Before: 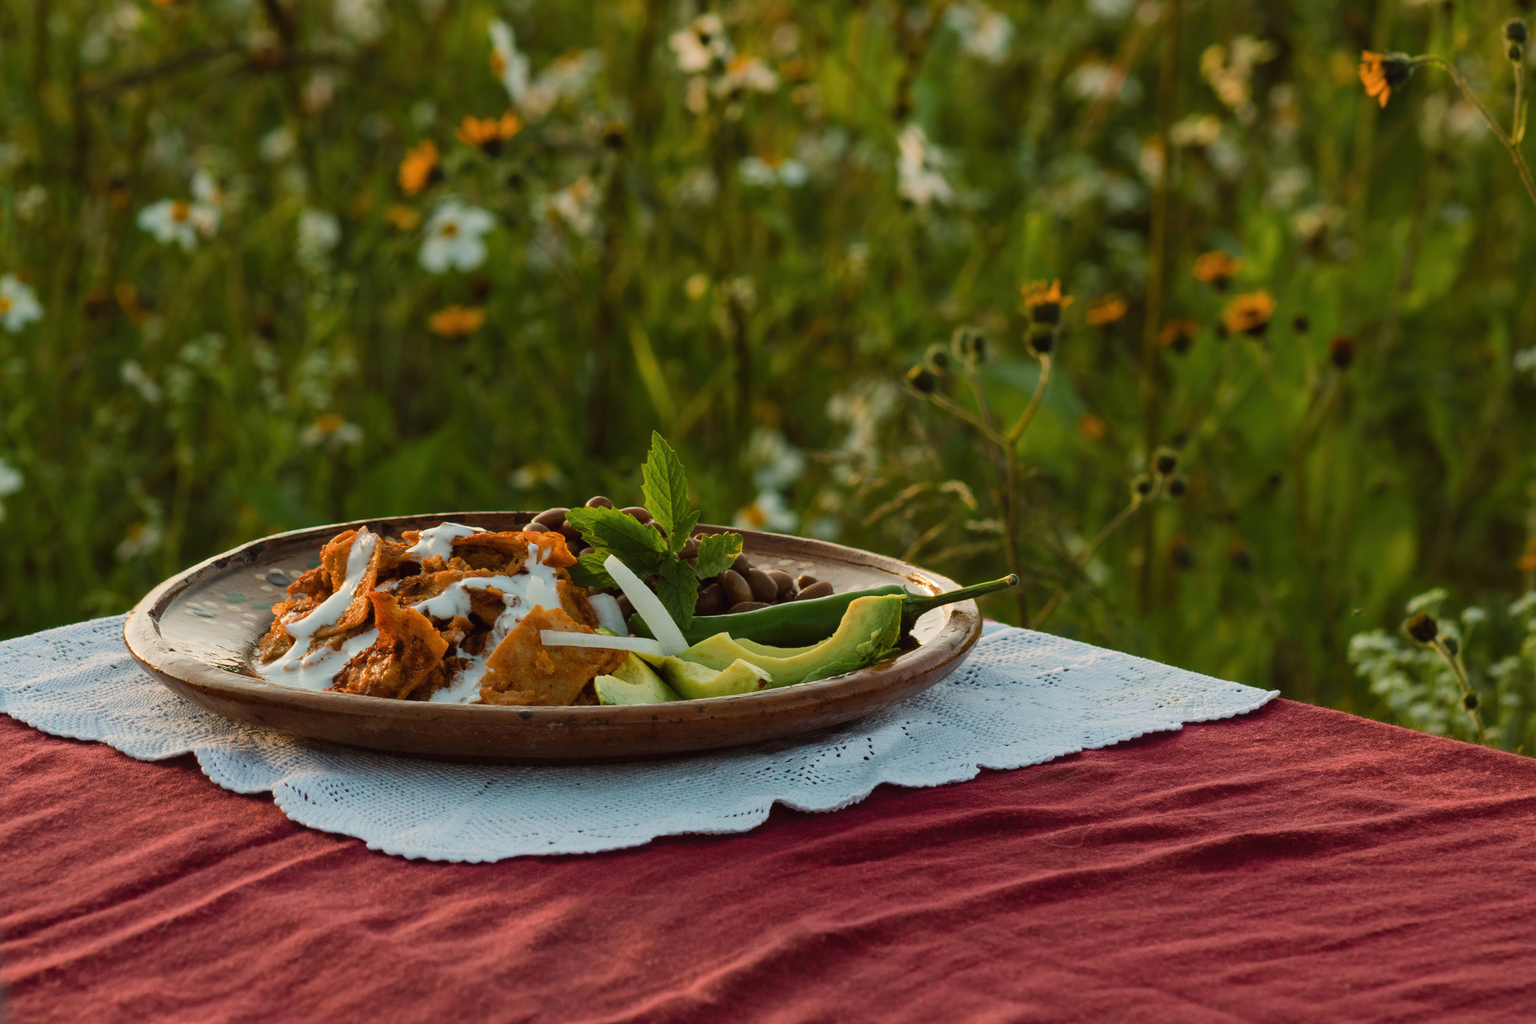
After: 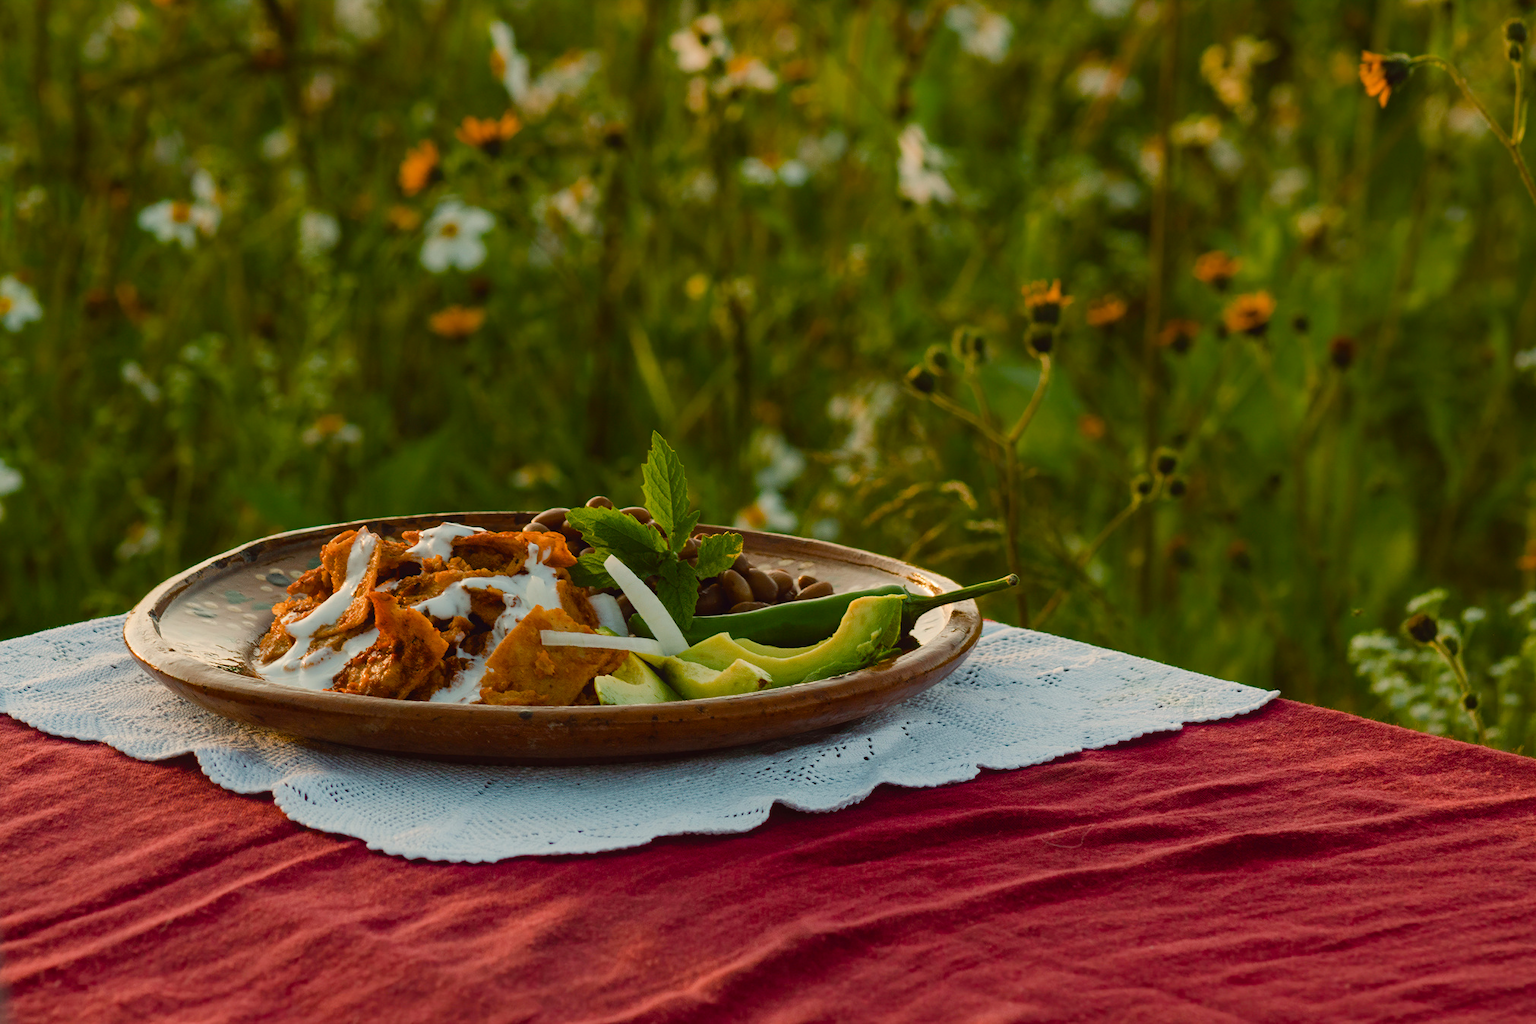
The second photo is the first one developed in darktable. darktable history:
contrast equalizer: y [[0.5, 0.5, 0.472, 0.5, 0.5, 0.5], [0.5 ×6], [0.5 ×6], [0 ×6], [0 ×6]]
color balance rgb: highlights gain › chroma 2.147%, highlights gain › hue 74.42°, perceptual saturation grading › global saturation 20%, perceptual saturation grading › highlights -24.833%, perceptual saturation grading › shadows 25.418%
